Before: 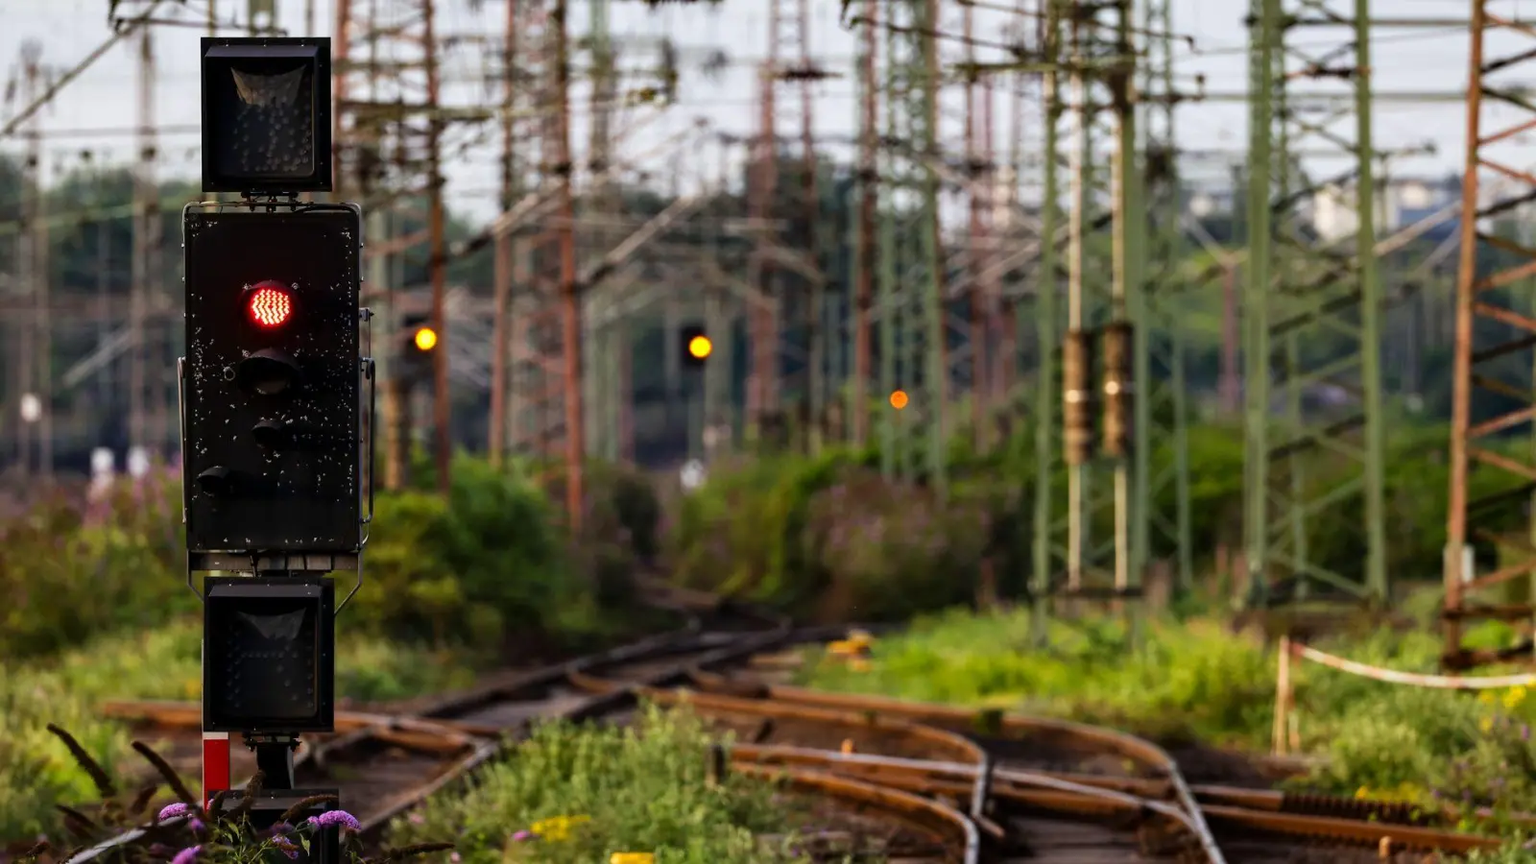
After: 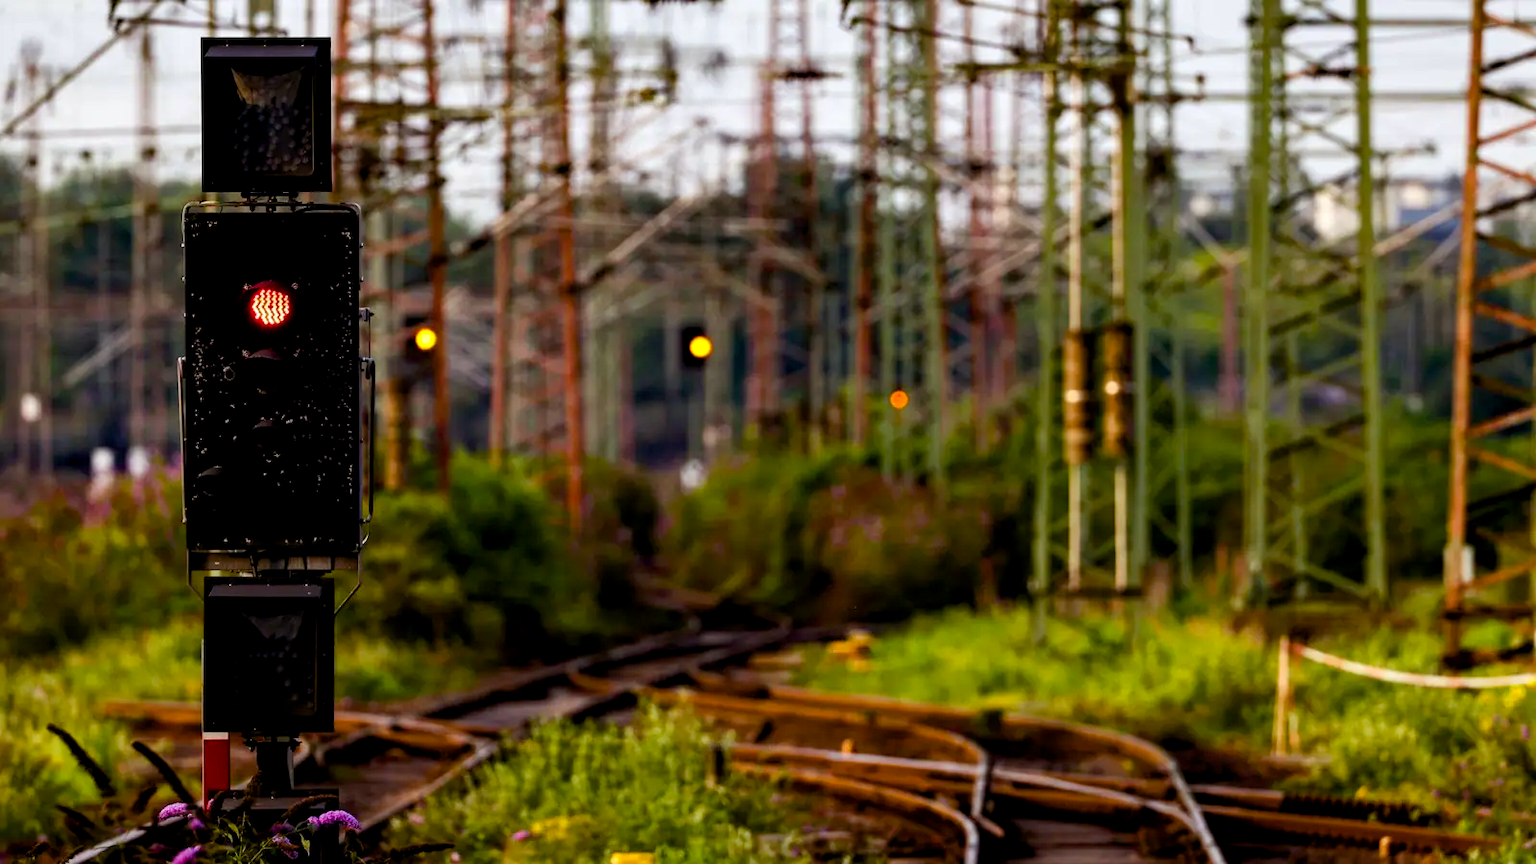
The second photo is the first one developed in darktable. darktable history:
color balance rgb: shadows lift › luminance -20.013%, power › luminance -3.664%, power › chroma 0.567%, power › hue 39.68°, perceptual saturation grading › global saturation 34.711%, perceptual saturation grading › highlights -29.891%, perceptual saturation grading › shadows 34.624%
exposure: black level correction 0.007, exposure 0.159 EV, compensate exposure bias true, compensate highlight preservation false
